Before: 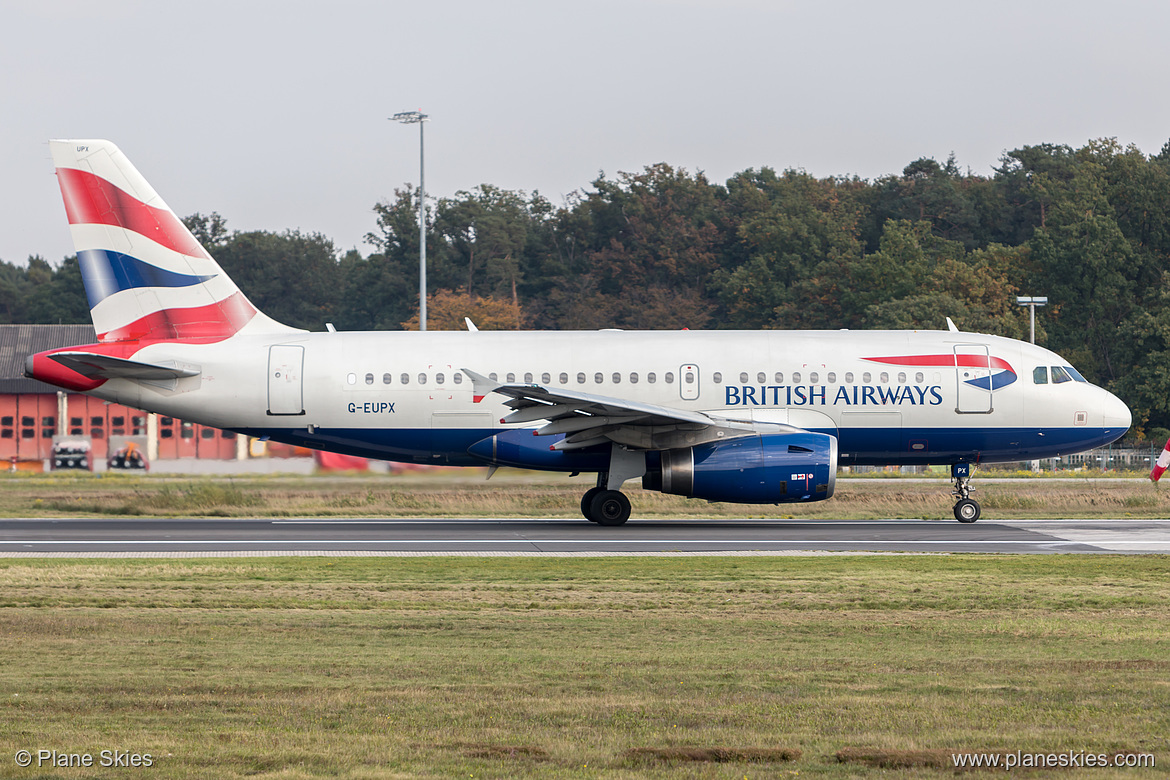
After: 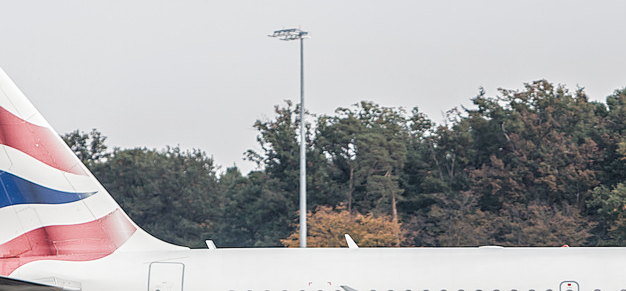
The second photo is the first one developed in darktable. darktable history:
local contrast: on, module defaults
exposure: black level correction 0.001, exposure 0.499 EV, compensate highlight preservation false
crop: left 10.292%, top 10.659%, right 36.148%, bottom 52.011%
sharpen: amount 0.209
filmic rgb: black relative exposure -5.78 EV, white relative exposure 3.39 EV, hardness 3.68, color science v4 (2020)
